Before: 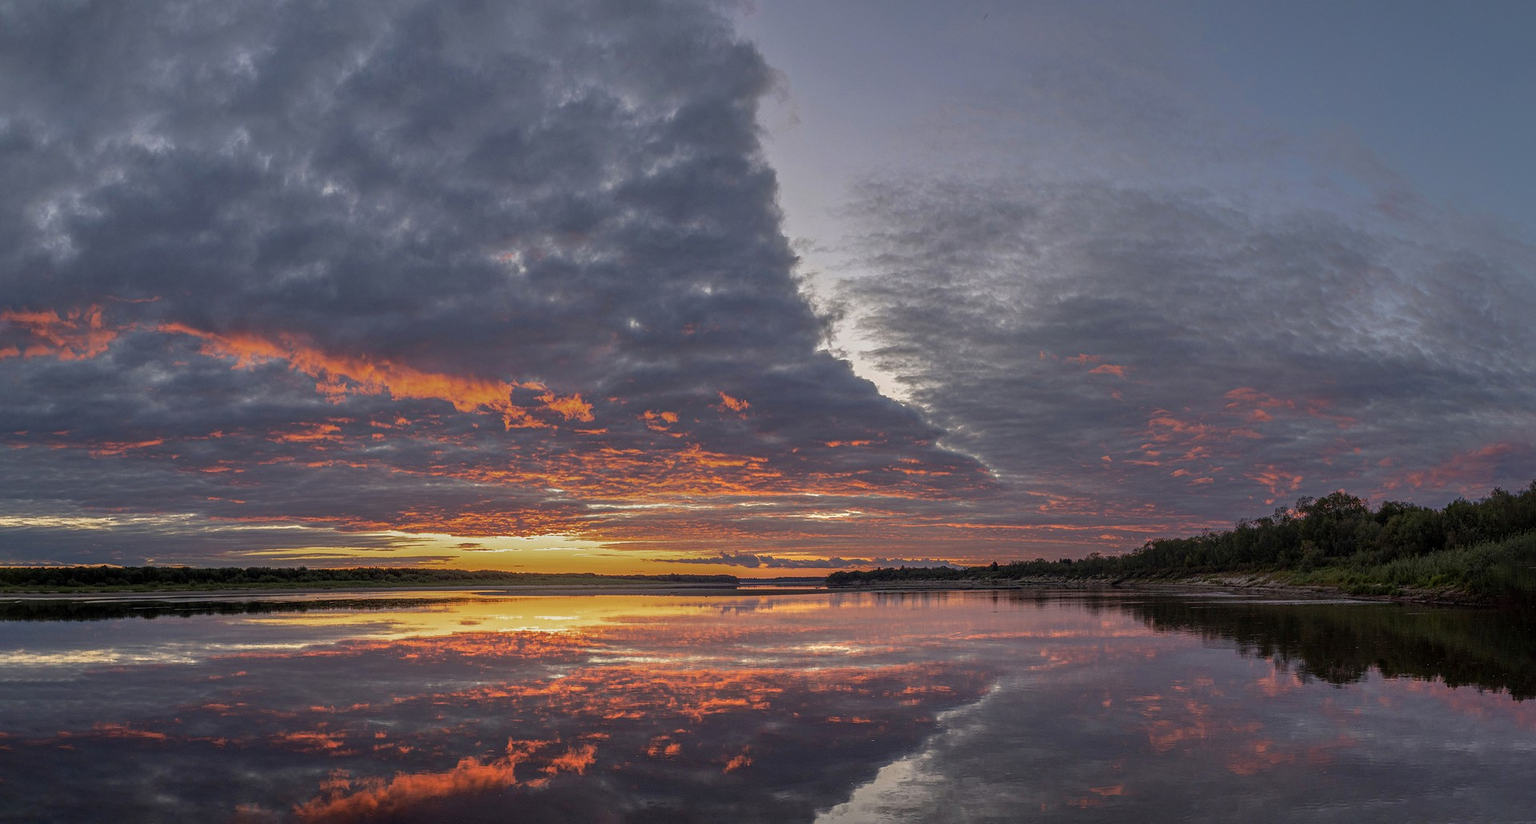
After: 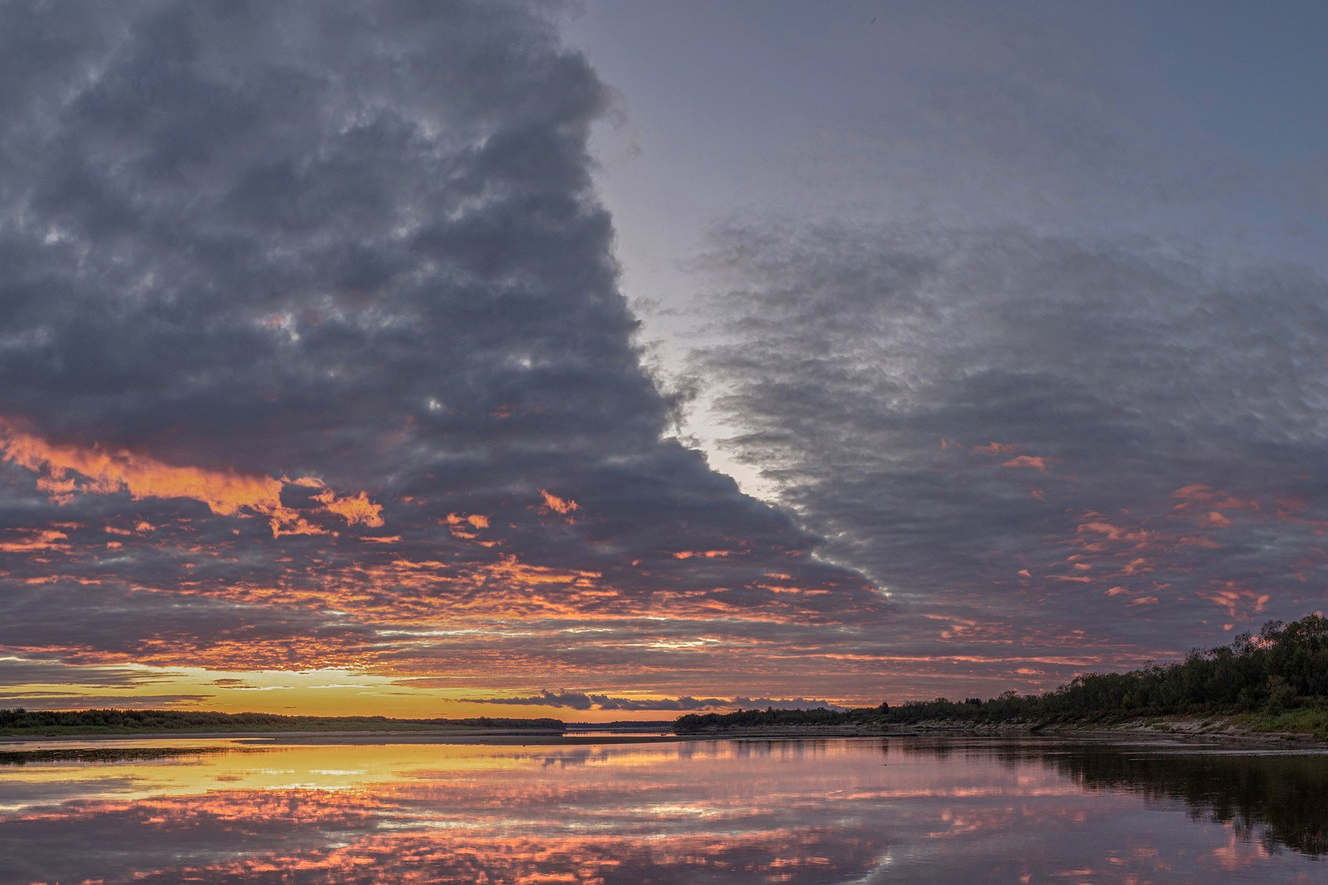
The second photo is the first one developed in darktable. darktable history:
crop: left 18.685%, right 12.075%, bottom 14.042%
color zones: curves: ch0 [(0, 0.465) (0.092, 0.596) (0.289, 0.464) (0.429, 0.453) (0.571, 0.464) (0.714, 0.455) (0.857, 0.462) (1, 0.465)]
